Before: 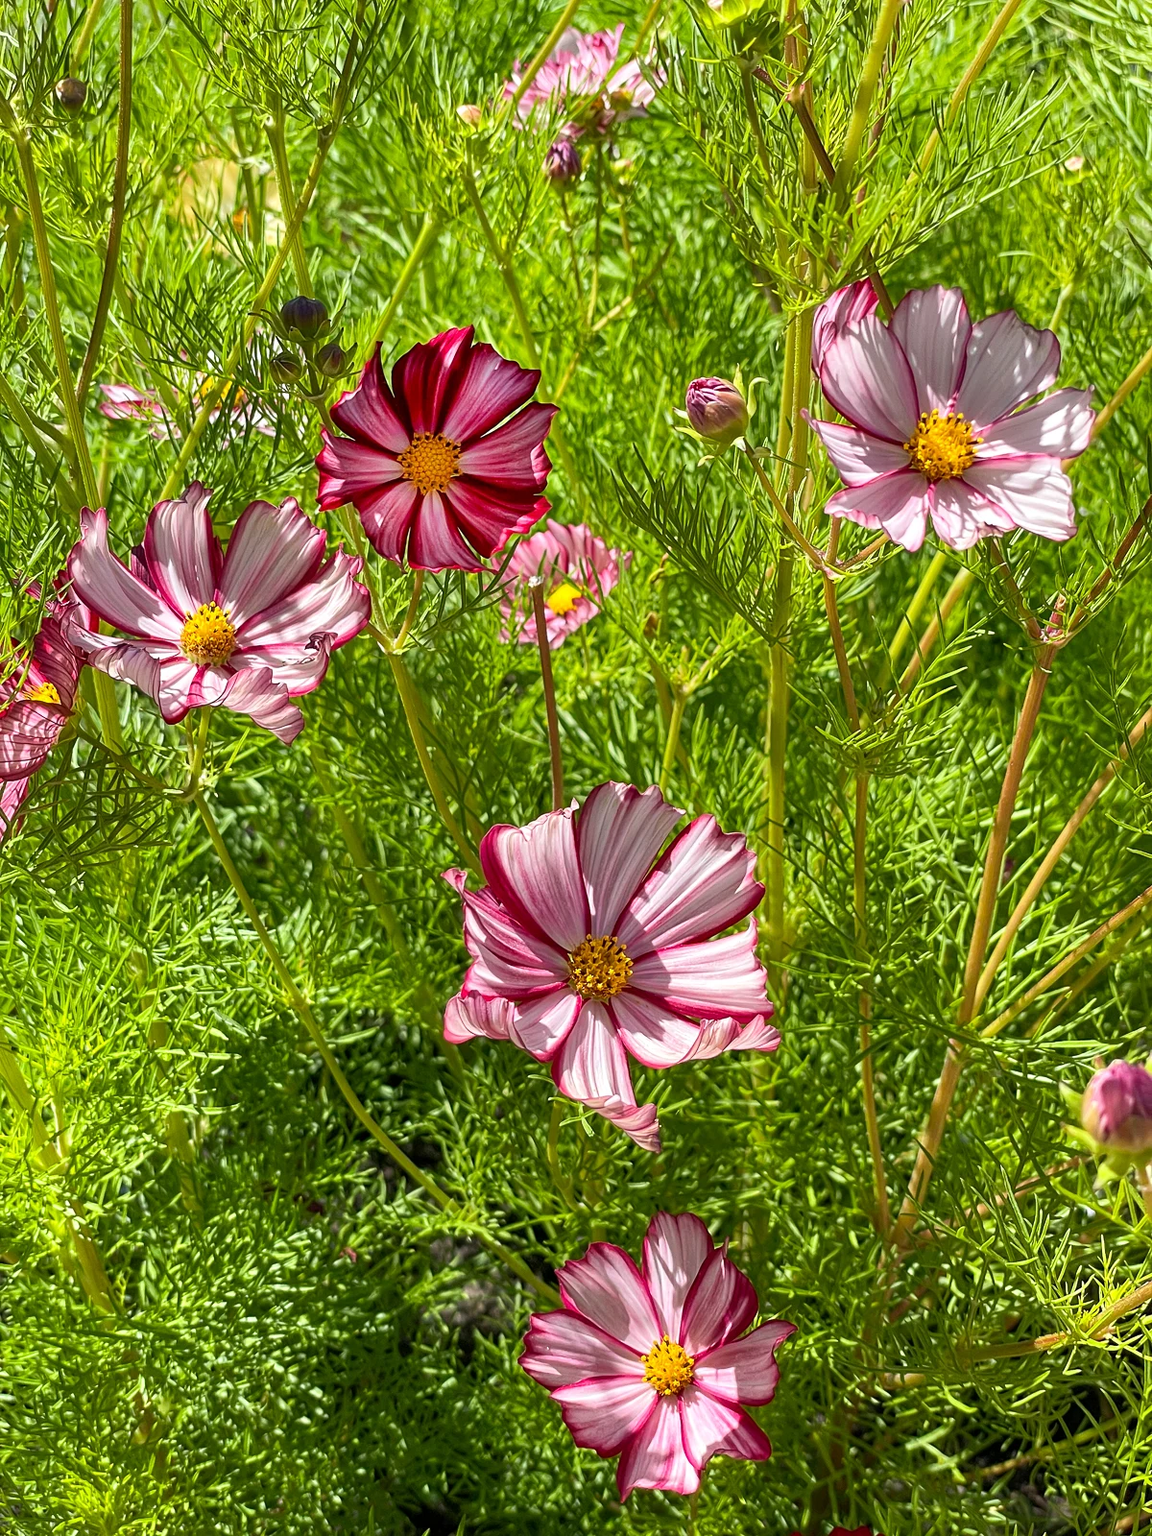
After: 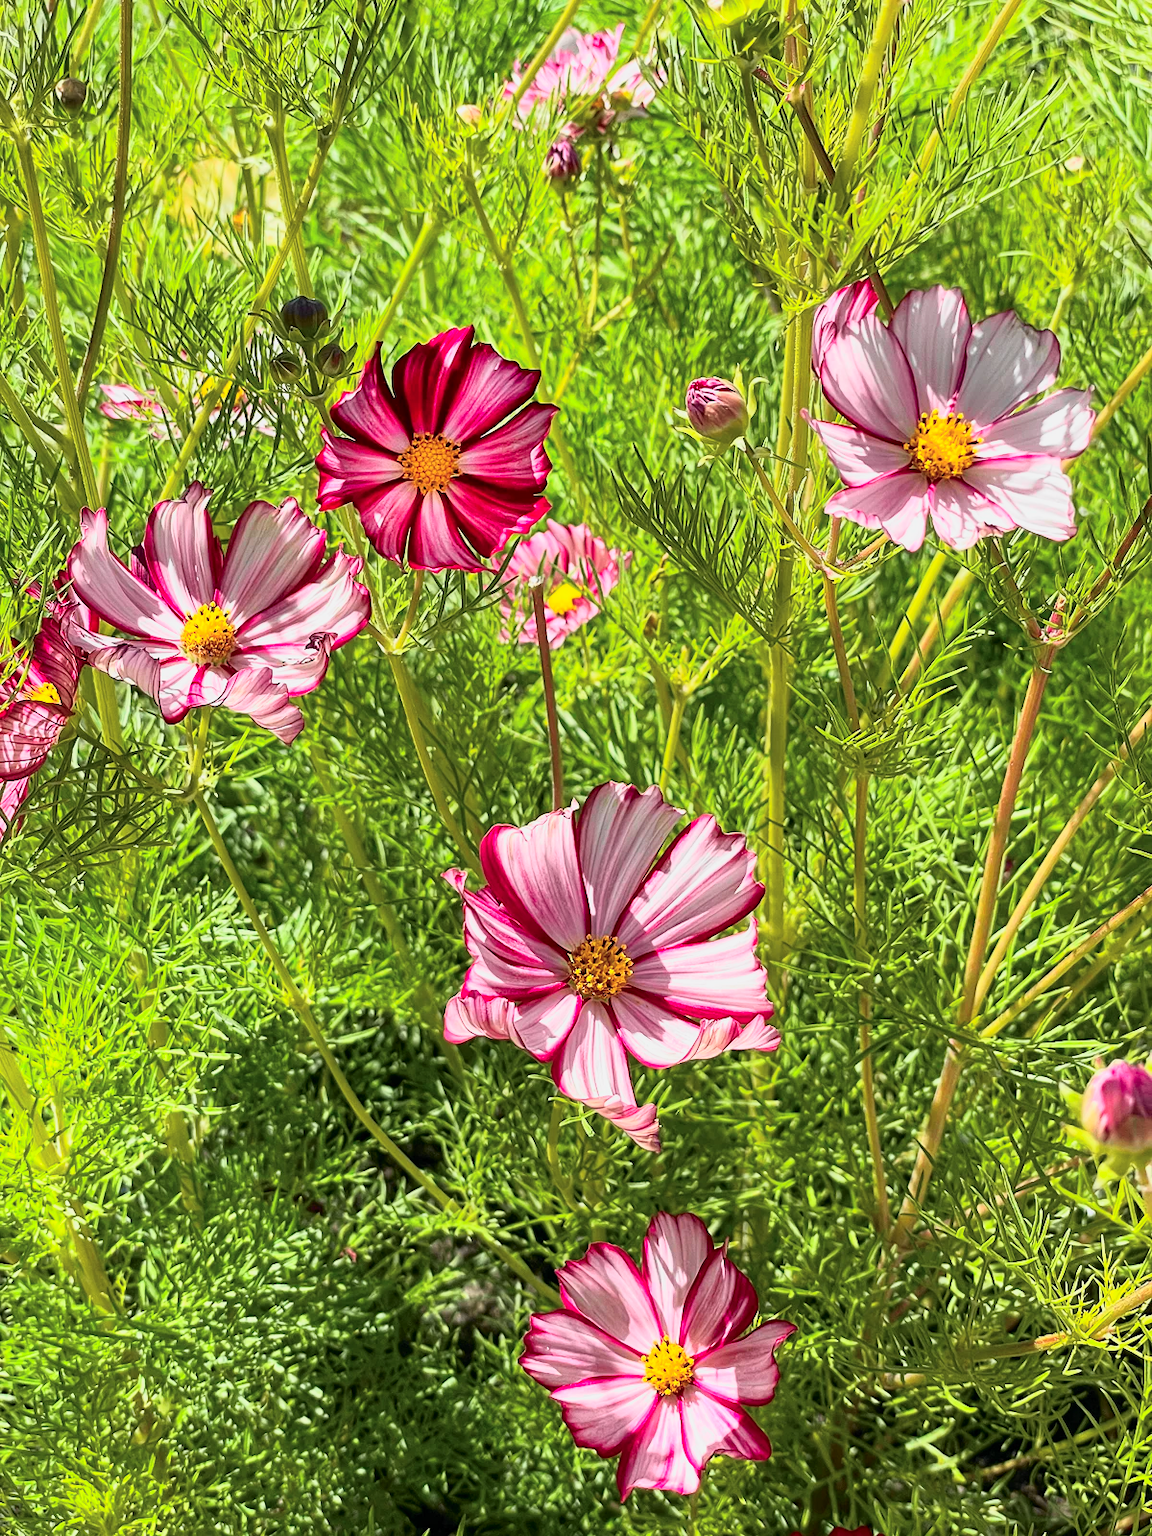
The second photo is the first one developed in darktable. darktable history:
contrast brightness saturation: contrast 0.2, brightness 0.16, saturation 0.22
tone curve: curves: ch0 [(0, 0) (0.058, 0.037) (0.214, 0.183) (0.304, 0.288) (0.561, 0.554) (0.687, 0.677) (0.768, 0.768) (0.858, 0.861) (0.987, 0.945)]; ch1 [(0, 0) (0.172, 0.123) (0.312, 0.296) (0.432, 0.448) (0.471, 0.469) (0.502, 0.5) (0.521, 0.505) (0.565, 0.569) (0.663, 0.663) (0.703, 0.721) (0.857, 0.917) (1, 1)]; ch2 [(0, 0) (0.411, 0.424) (0.485, 0.497) (0.502, 0.5) (0.517, 0.511) (0.556, 0.562) (0.626, 0.594) (0.709, 0.661) (1, 1)], color space Lab, independent channels, preserve colors none
